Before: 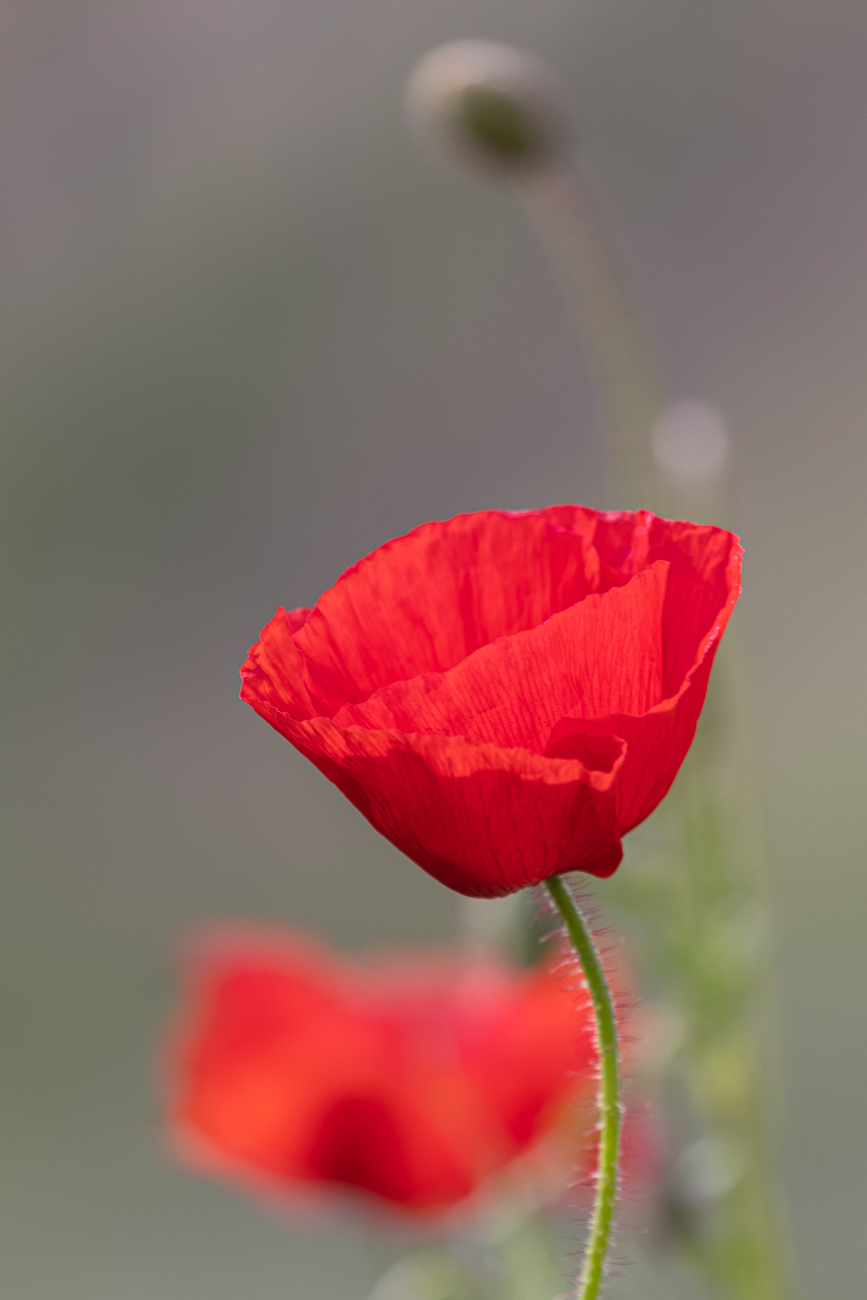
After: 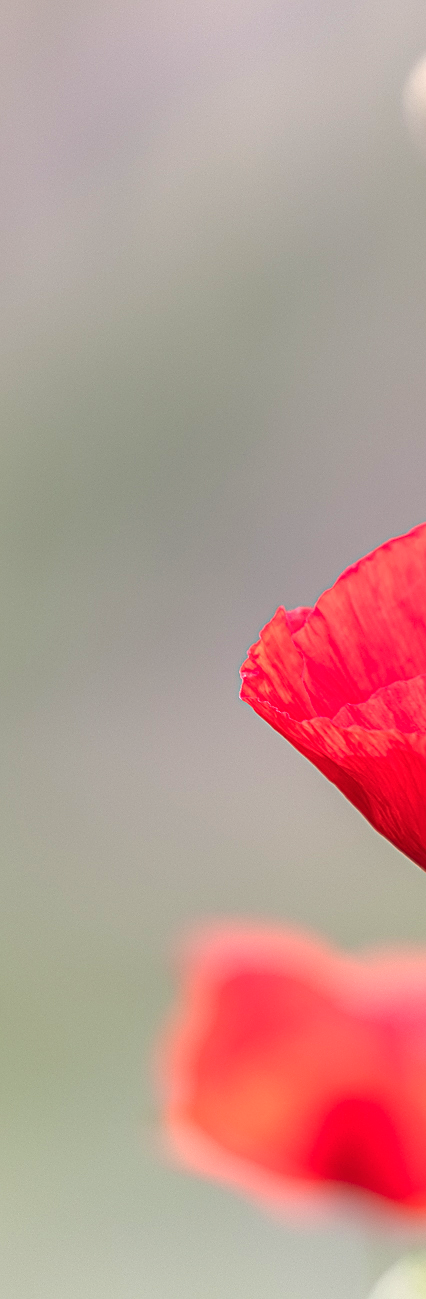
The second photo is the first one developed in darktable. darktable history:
exposure: black level correction 0, exposure 1.199 EV, compensate exposure bias true, compensate highlight preservation false
sharpen: on, module defaults
crop and rotate: left 0.053%, top 0%, right 50.723%
